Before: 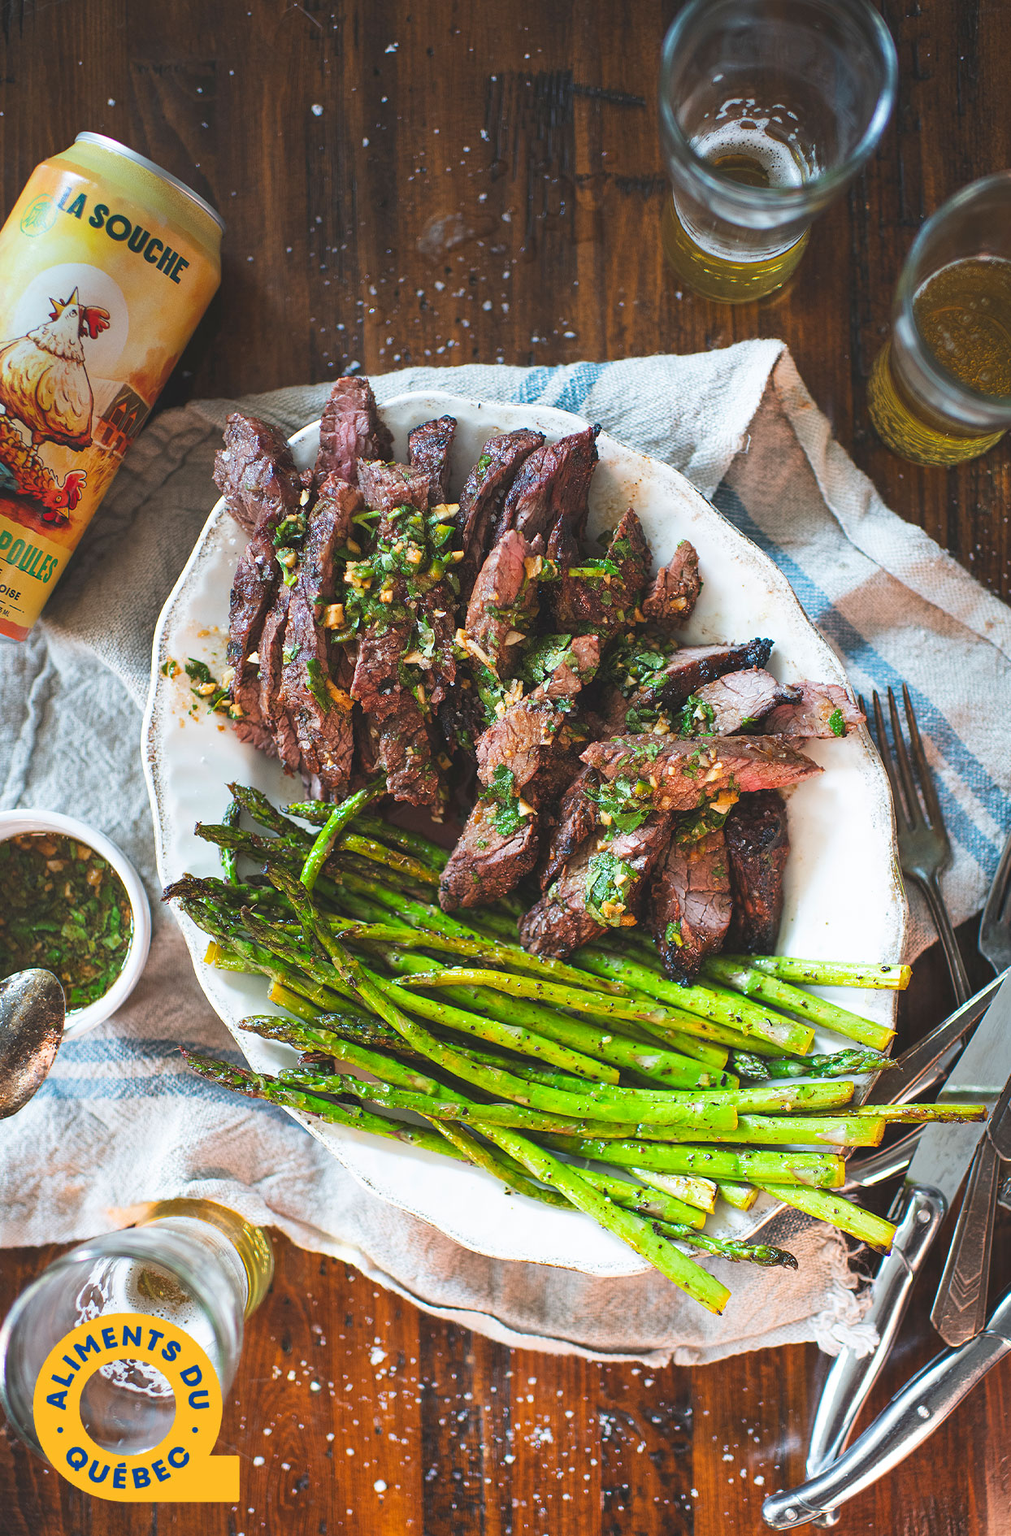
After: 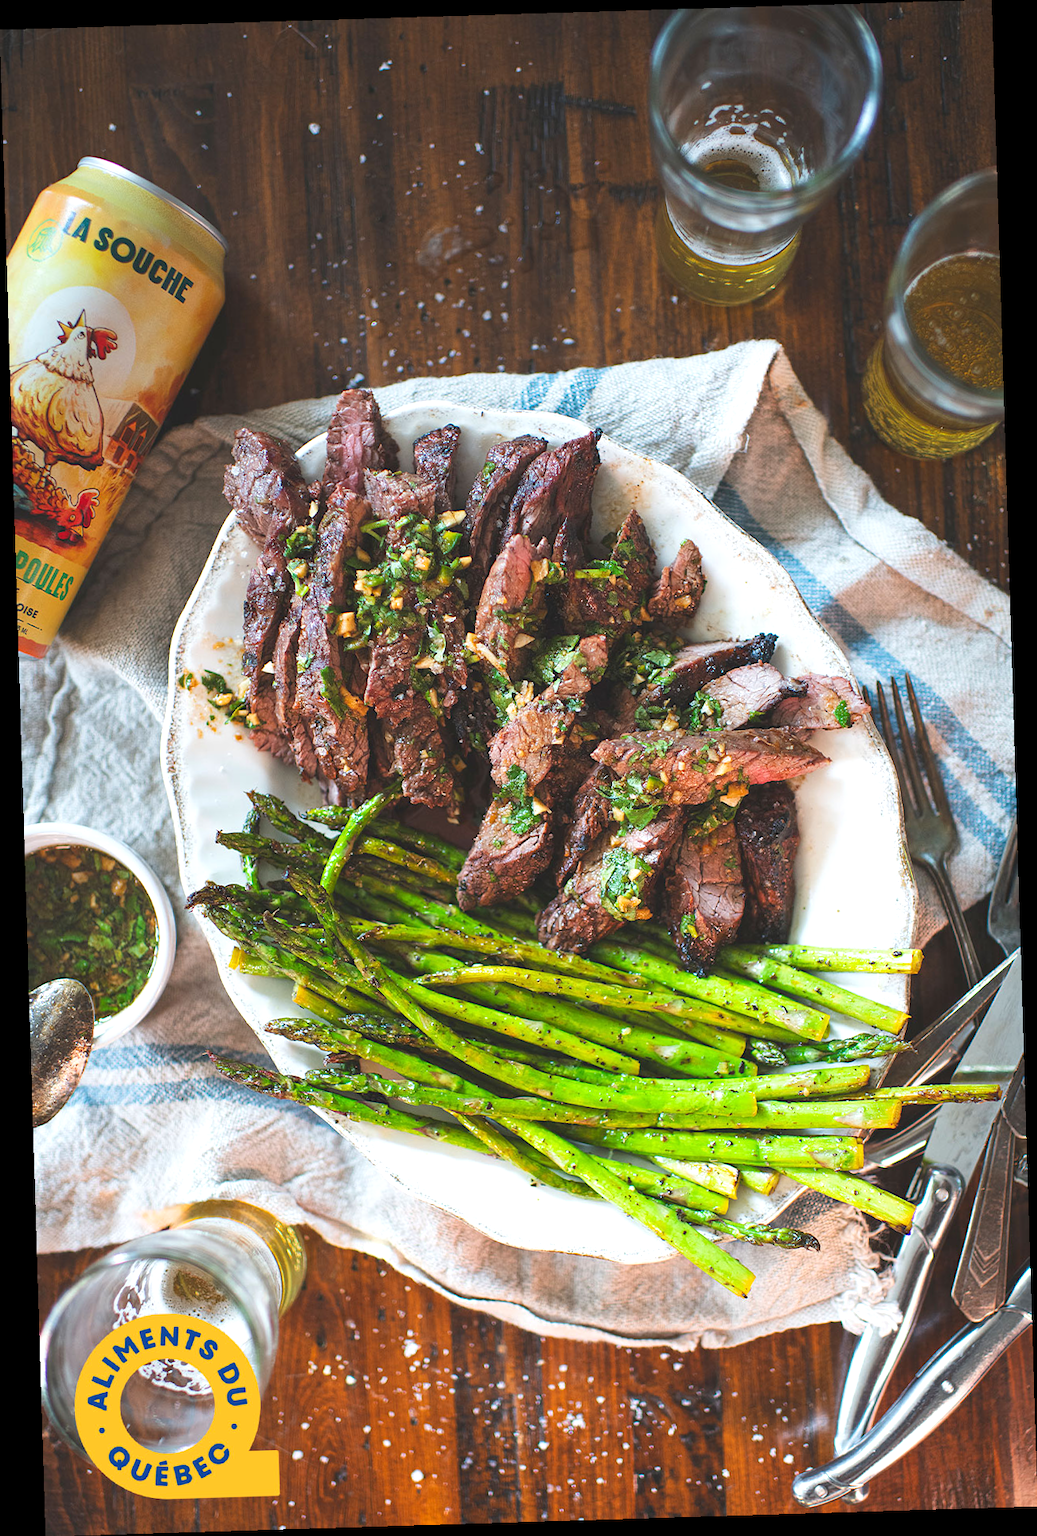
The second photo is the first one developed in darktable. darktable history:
exposure: exposure 0.197 EV, compensate highlight preservation false
rotate and perspective: rotation -1.75°, automatic cropping off
